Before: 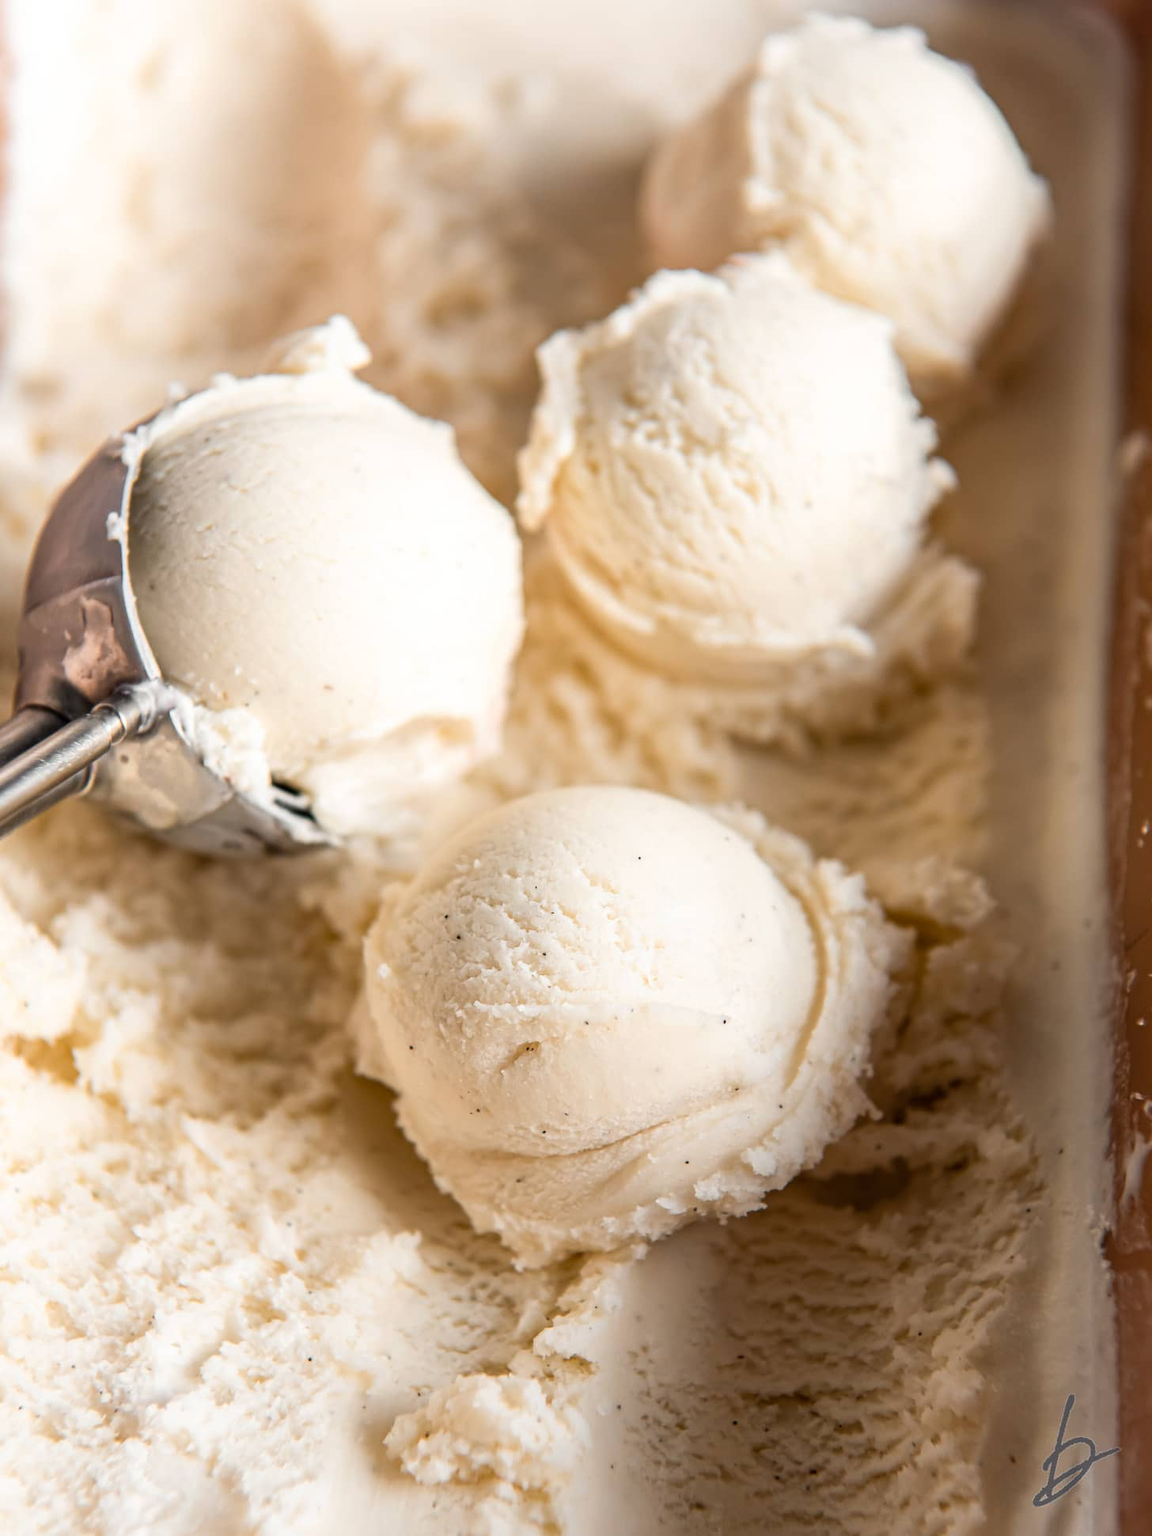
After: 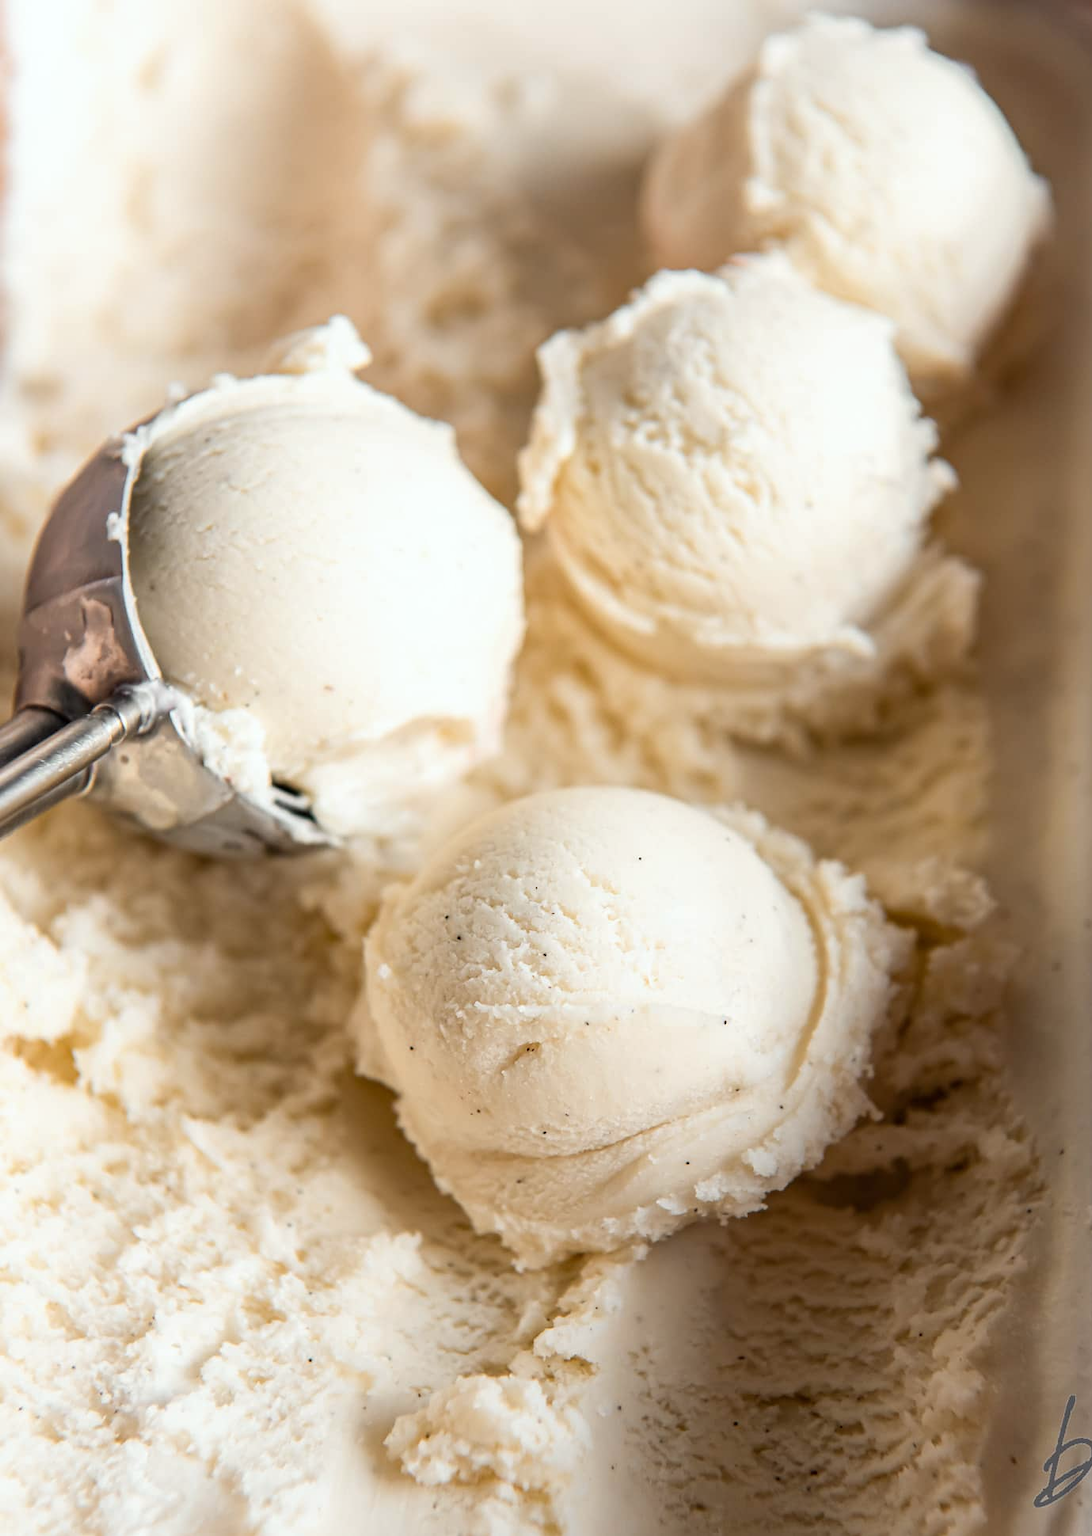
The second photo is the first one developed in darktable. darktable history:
crop and rotate: right 5.167%
white balance: red 0.978, blue 0.999
